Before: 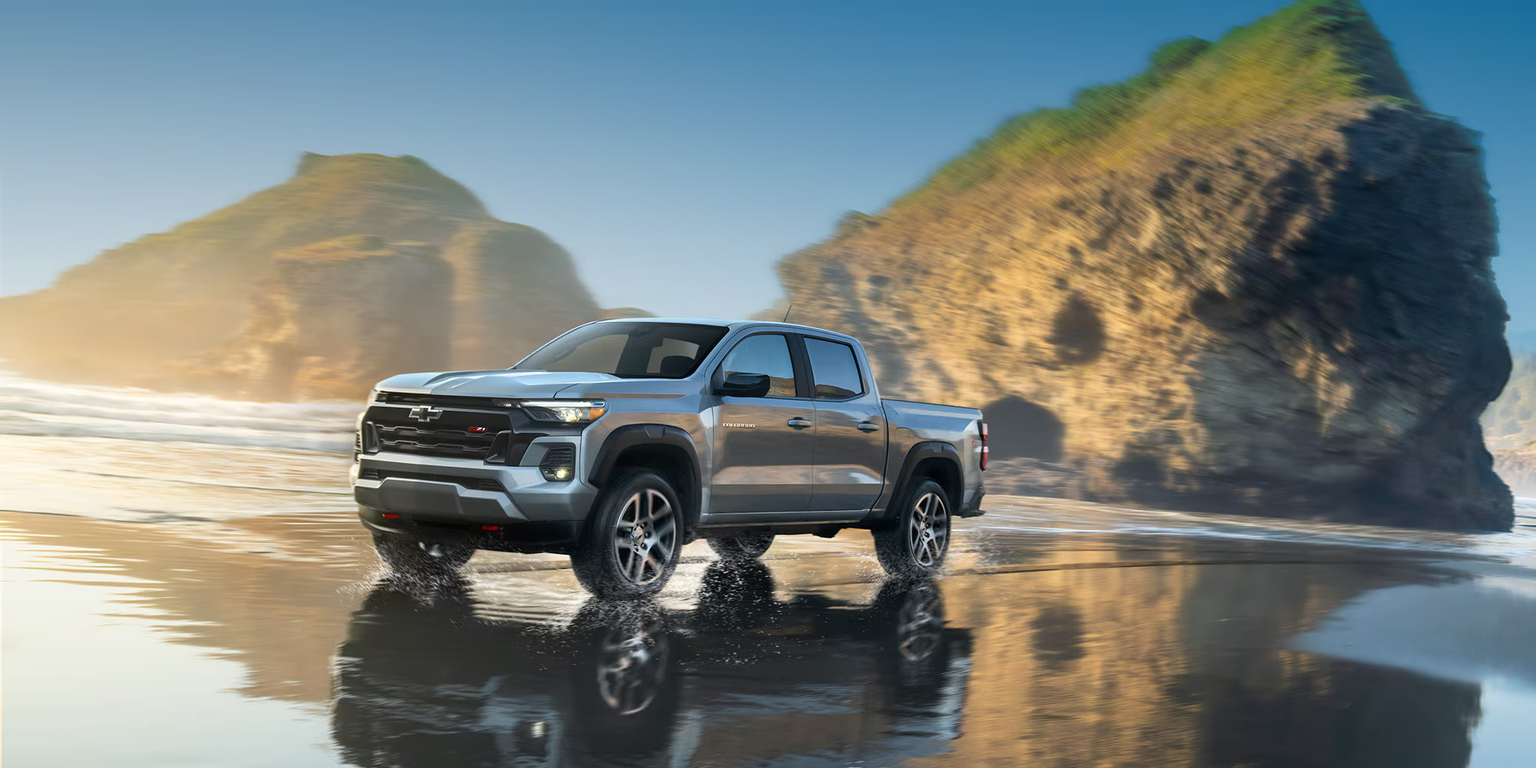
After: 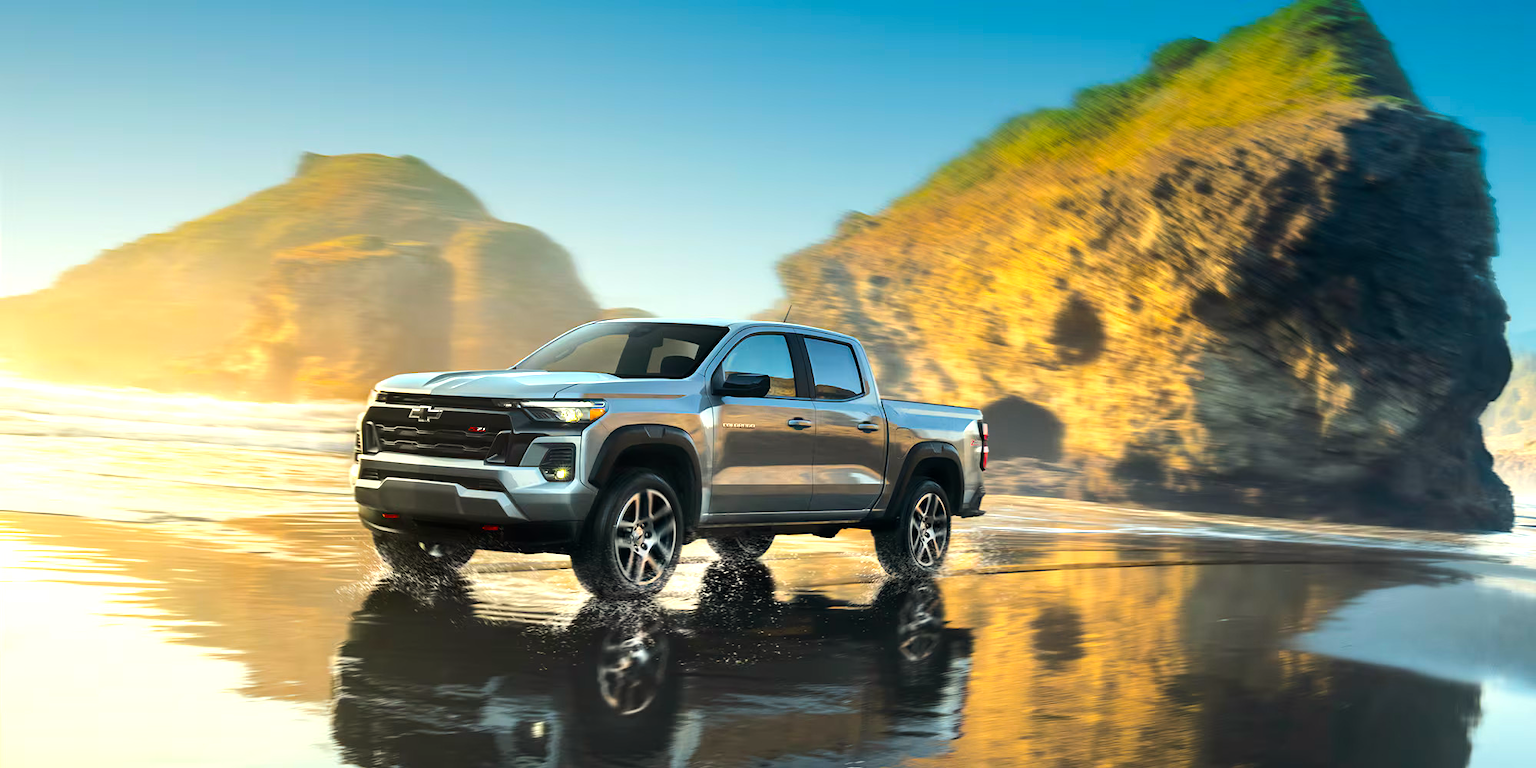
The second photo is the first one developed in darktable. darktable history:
color balance rgb: perceptual saturation grading › global saturation 25%, perceptual brilliance grading › mid-tones 10%, perceptual brilliance grading › shadows 15%, global vibrance 20%
tone equalizer: -8 EV -0.75 EV, -7 EV -0.7 EV, -6 EV -0.6 EV, -5 EV -0.4 EV, -3 EV 0.4 EV, -2 EV 0.6 EV, -1 EV 0.7 EV, +0 EV 0.75 EV, edges refinement/feathering 500, mask exposure compensation -1.57 EV, preserve details no
white balance: red 1.029, blue 0.92
